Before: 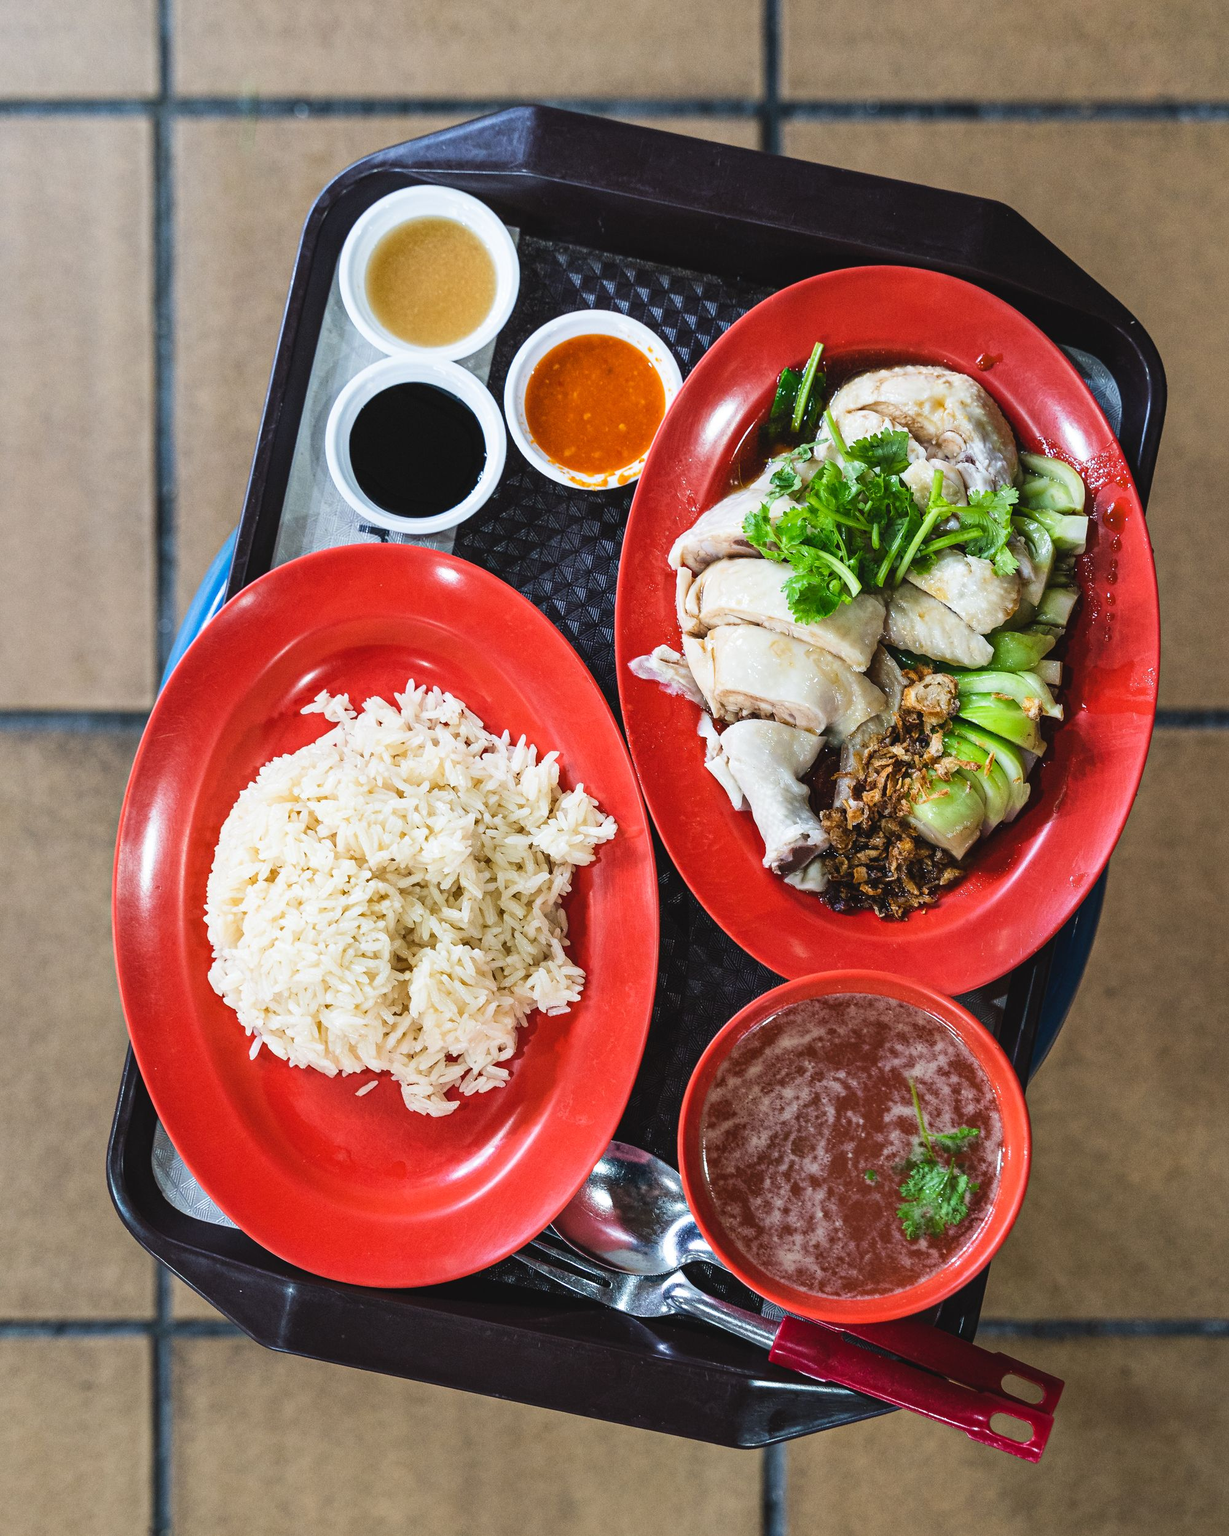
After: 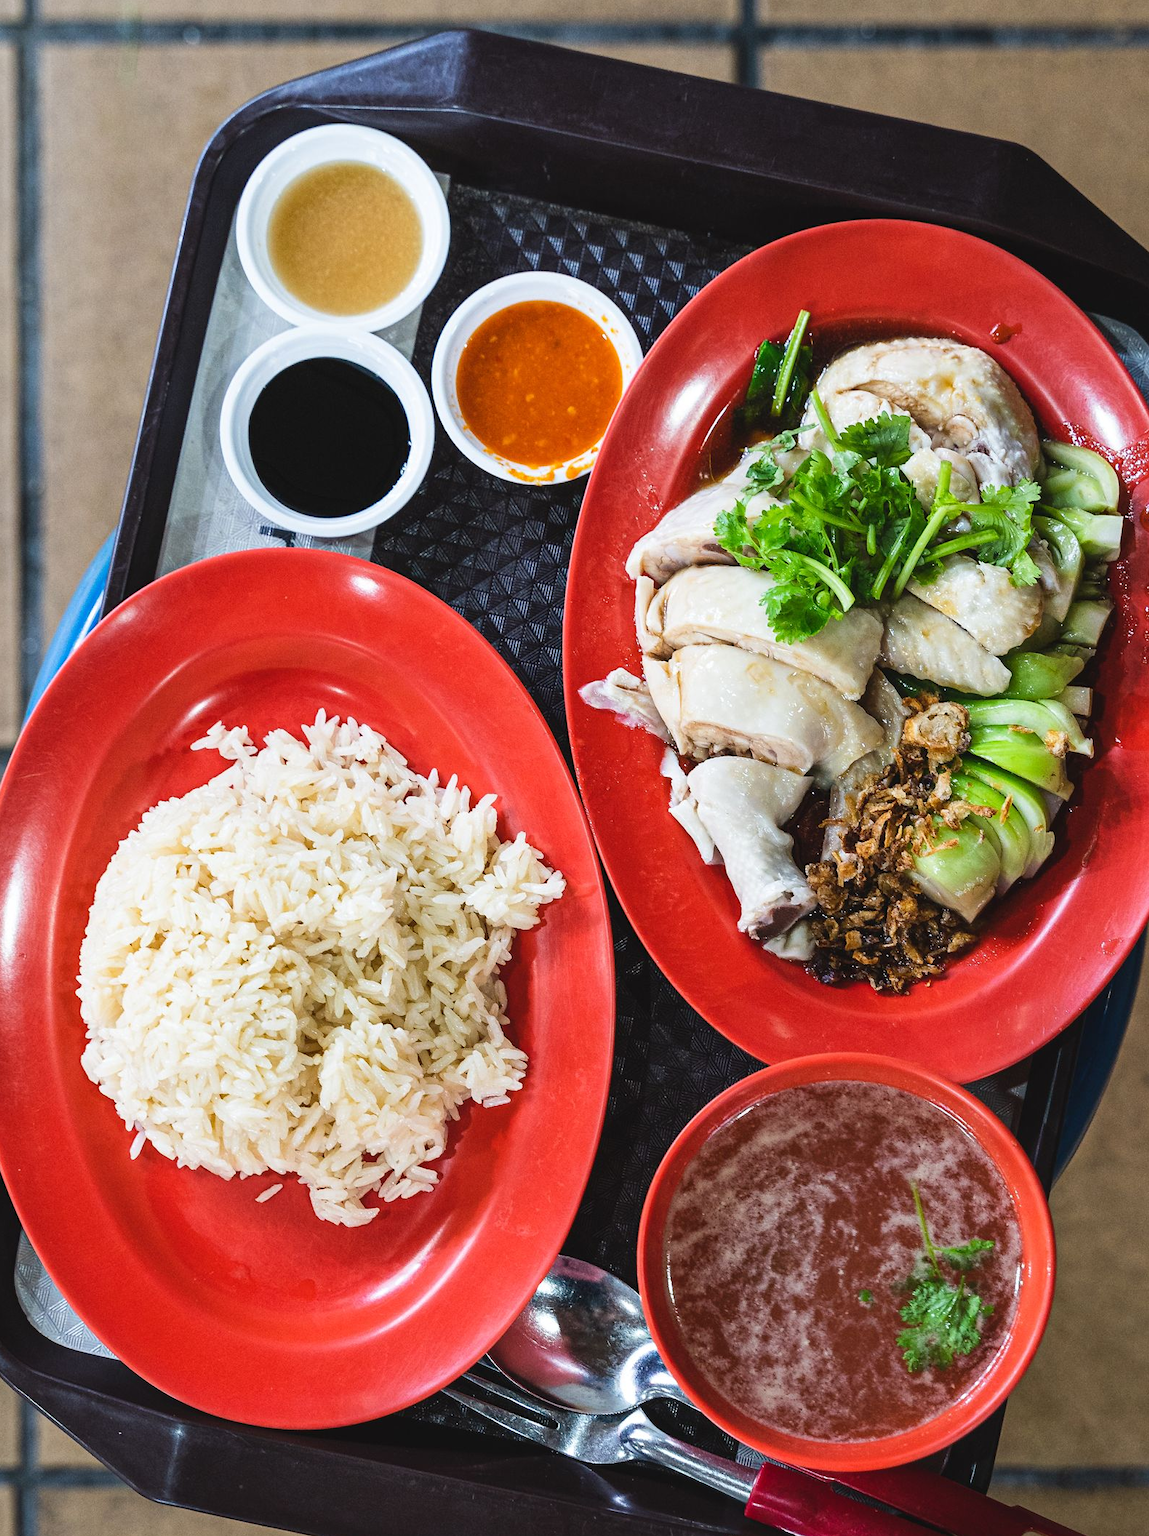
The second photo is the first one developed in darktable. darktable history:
crop: left 11.392%, top 5.267%, right 9.594%, bottom 10.24%
